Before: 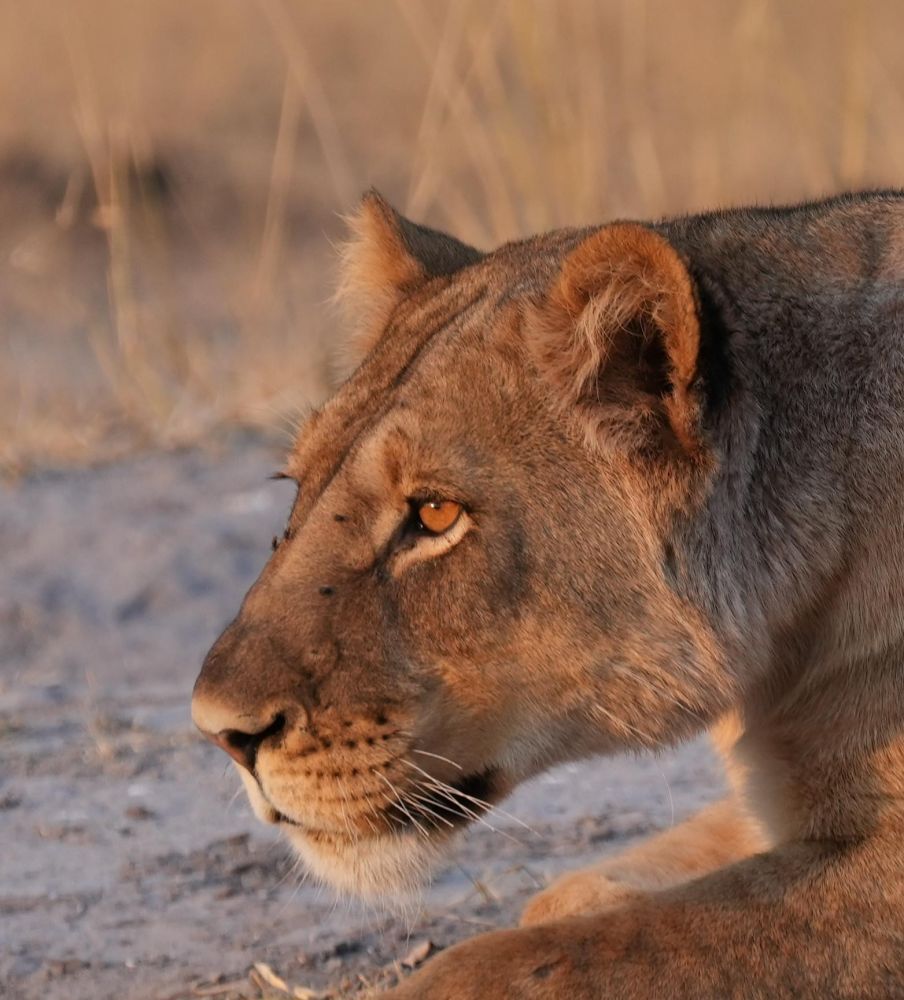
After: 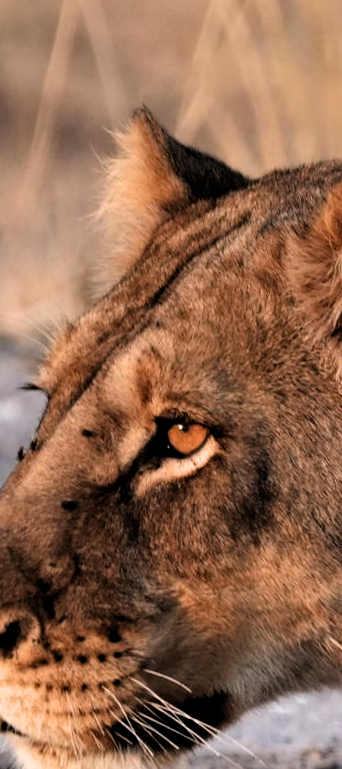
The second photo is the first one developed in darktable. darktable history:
rotate and perspective: rotation 4.1°, automatic cropping off
tone equalizer: -8 EV -0.417 EV, -7 EV -0.389 EV, -6 EV -0.333 EV, -5 EV -0.222 EV, -3 EV 0.222 EV, -2 EV 0.333 EV, -1 EV 0.389 EV, +0 EV 0.417 EV, edges refinement/feathering 500, mask exposure compensation -1.57 EV, preserve details no
crop and rotate: left 29.476%, top 10.214%, right 35.32%, bottom 17.333%
filmic rgb: black relative exposure -3.64 EV, white relative exposure 2.44 EV, hardness 3.29
